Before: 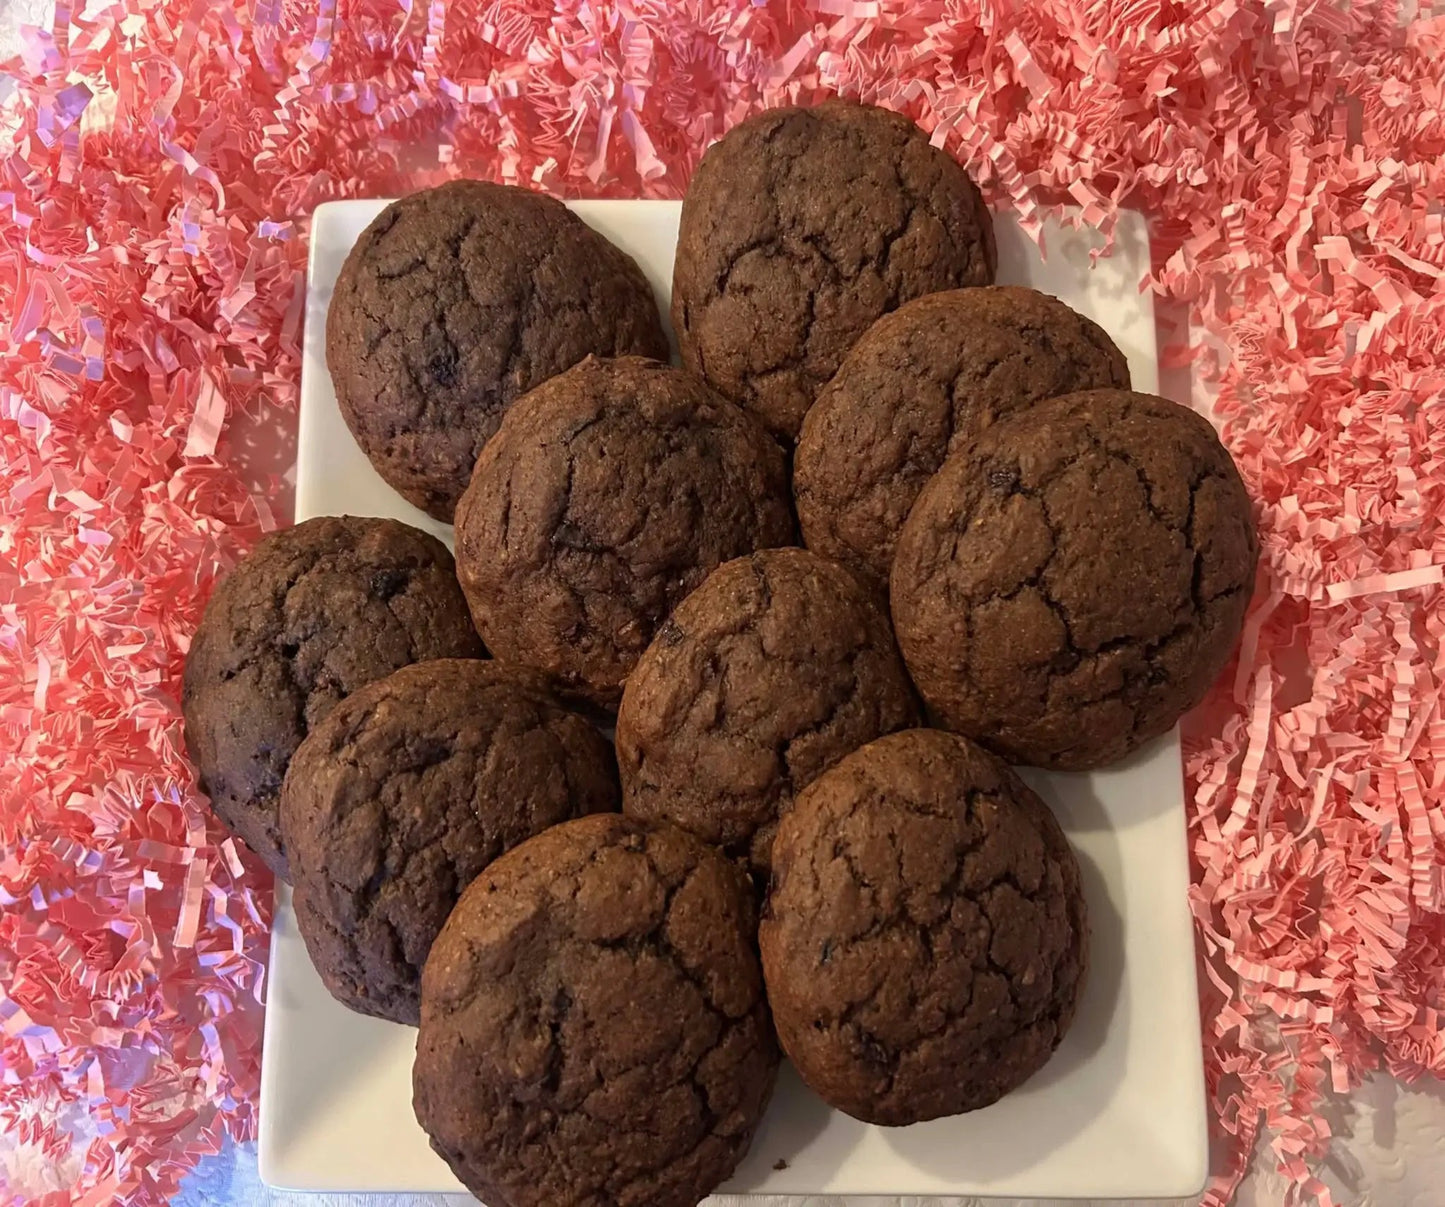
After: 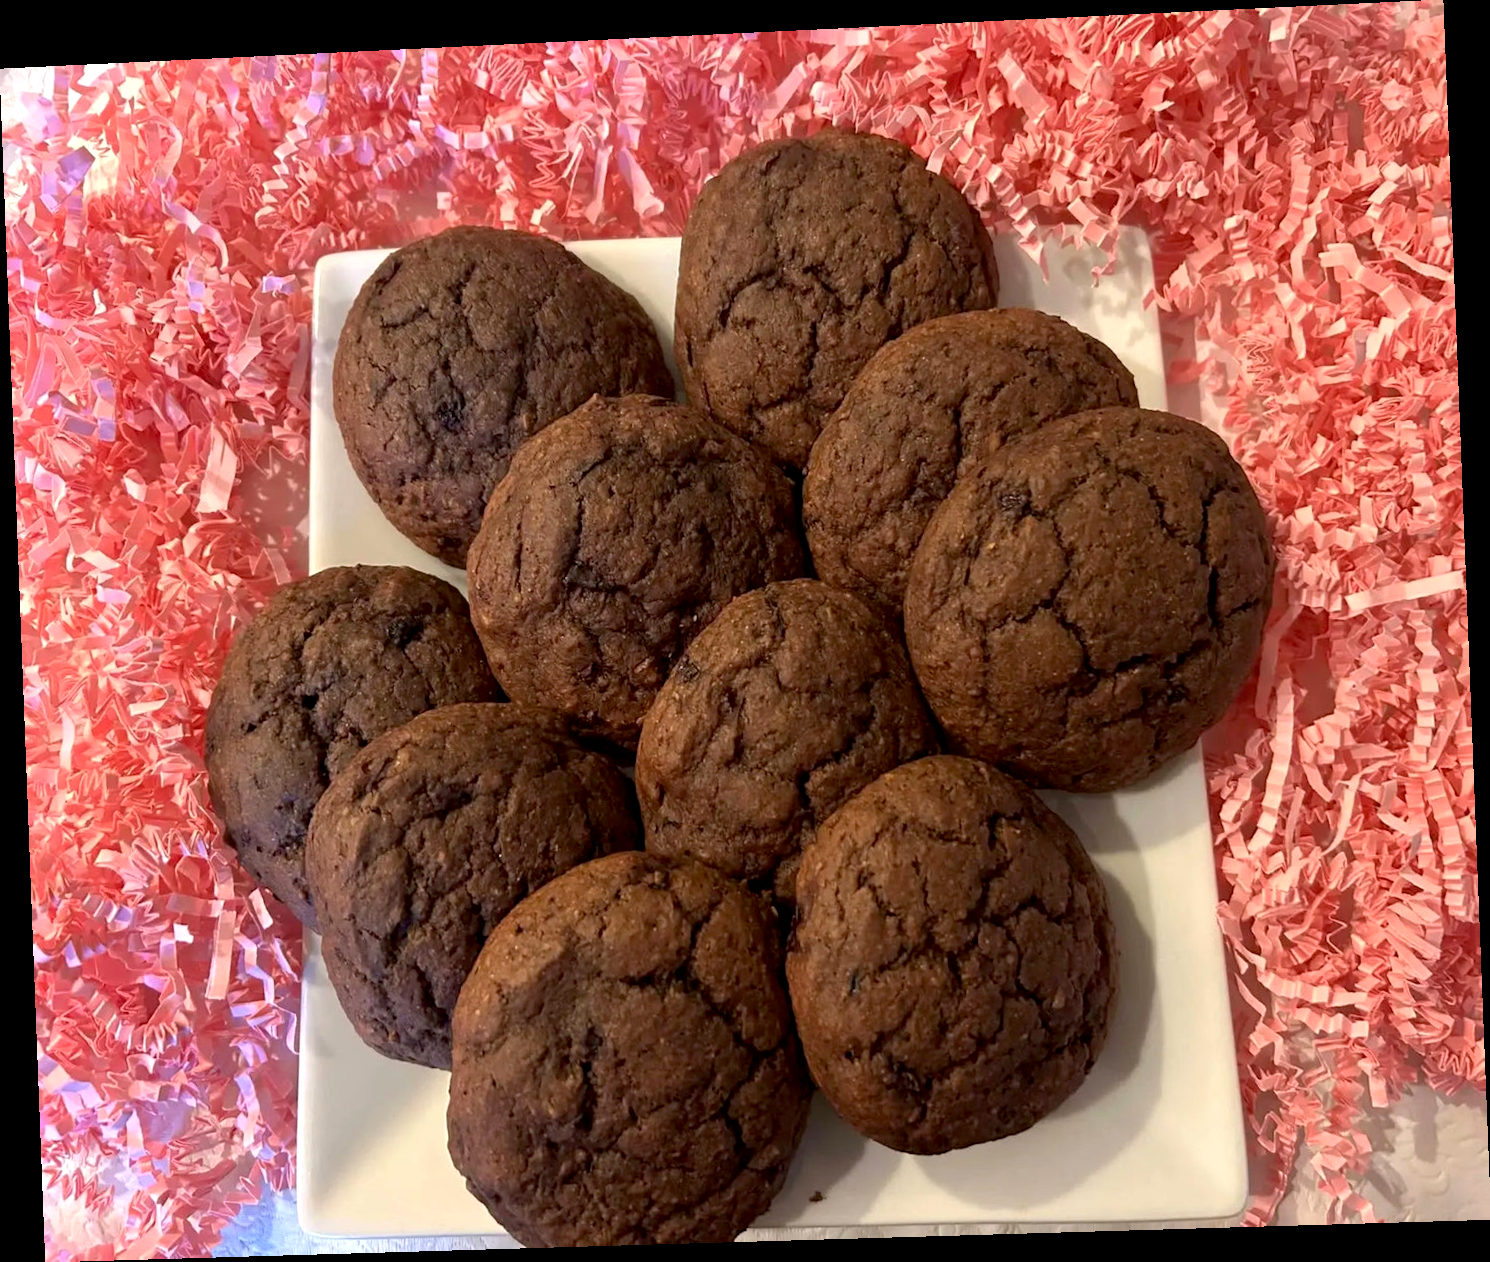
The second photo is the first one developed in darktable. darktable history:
exposure: black level correction 0.005, exposure 0.286 EV, compensate highlight preservation false
rotate and perspective: rotation -2.22°, lens shift (horizontal) -0.022, automatic cropping off
